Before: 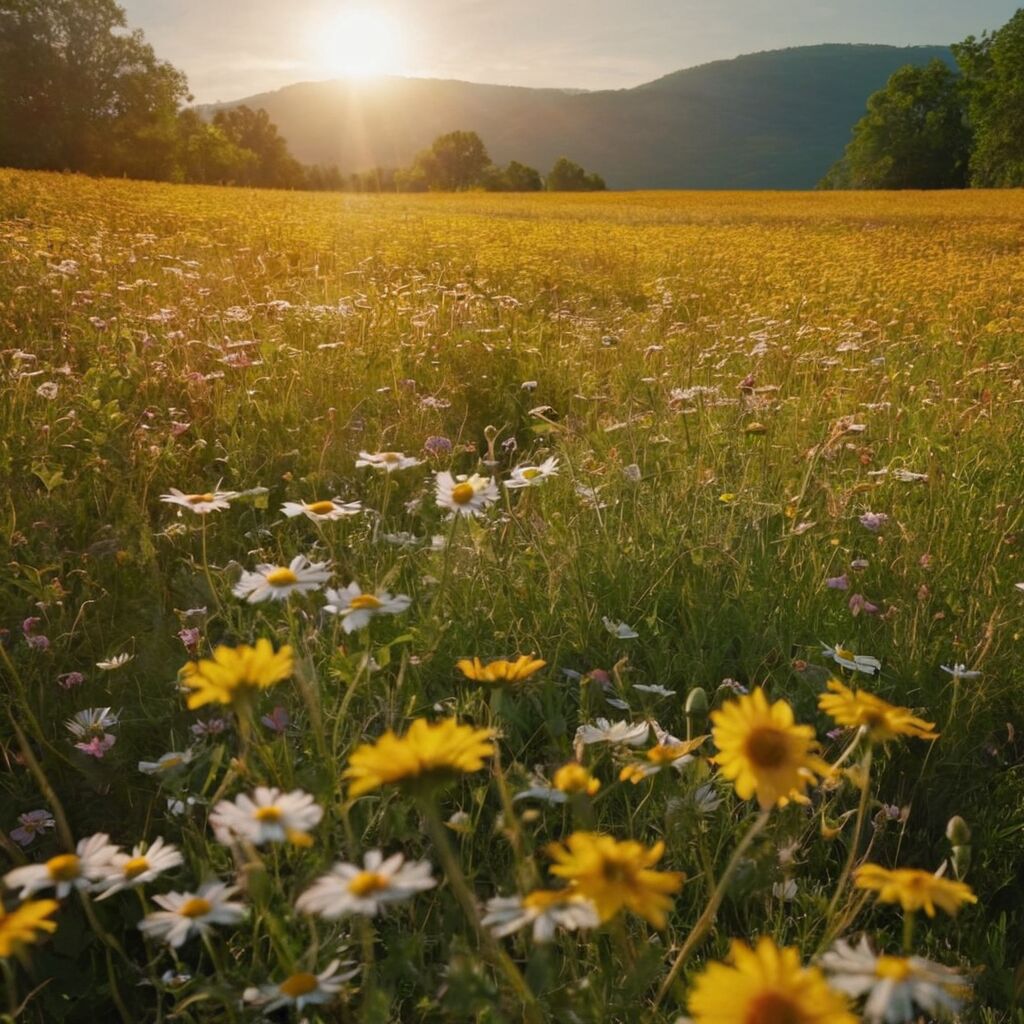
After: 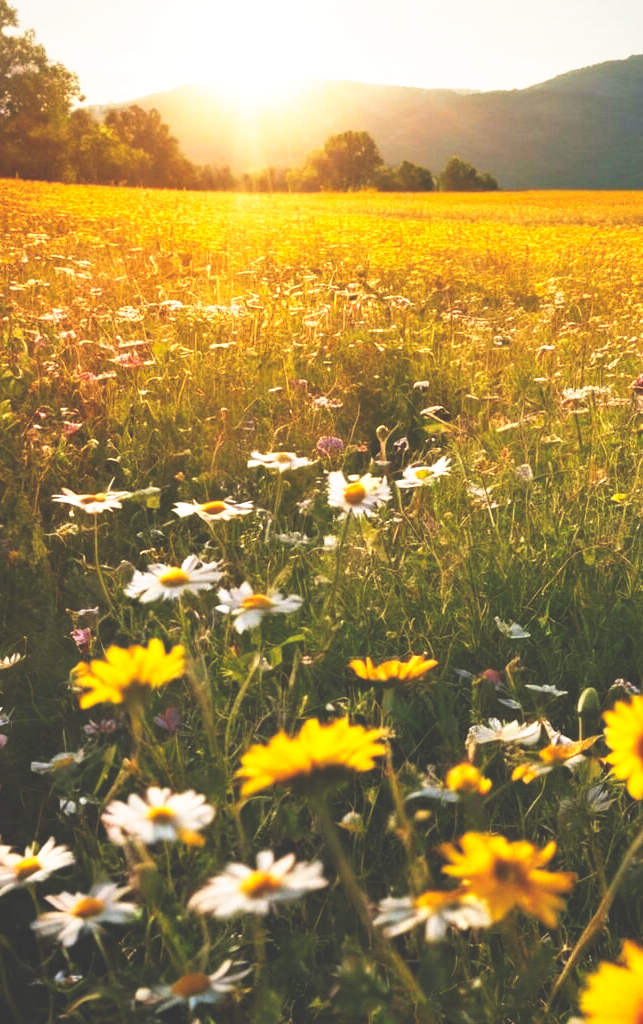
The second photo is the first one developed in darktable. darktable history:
exposure: exposure 0.6 EV, compensate highlight preservation false
base curve: curves: ch0 [(0, 0.036) (0.007, 0.037) (0.604, 0.887) (1, 1)], preserve colors none
crop: left 10.644%, right 26.528%
